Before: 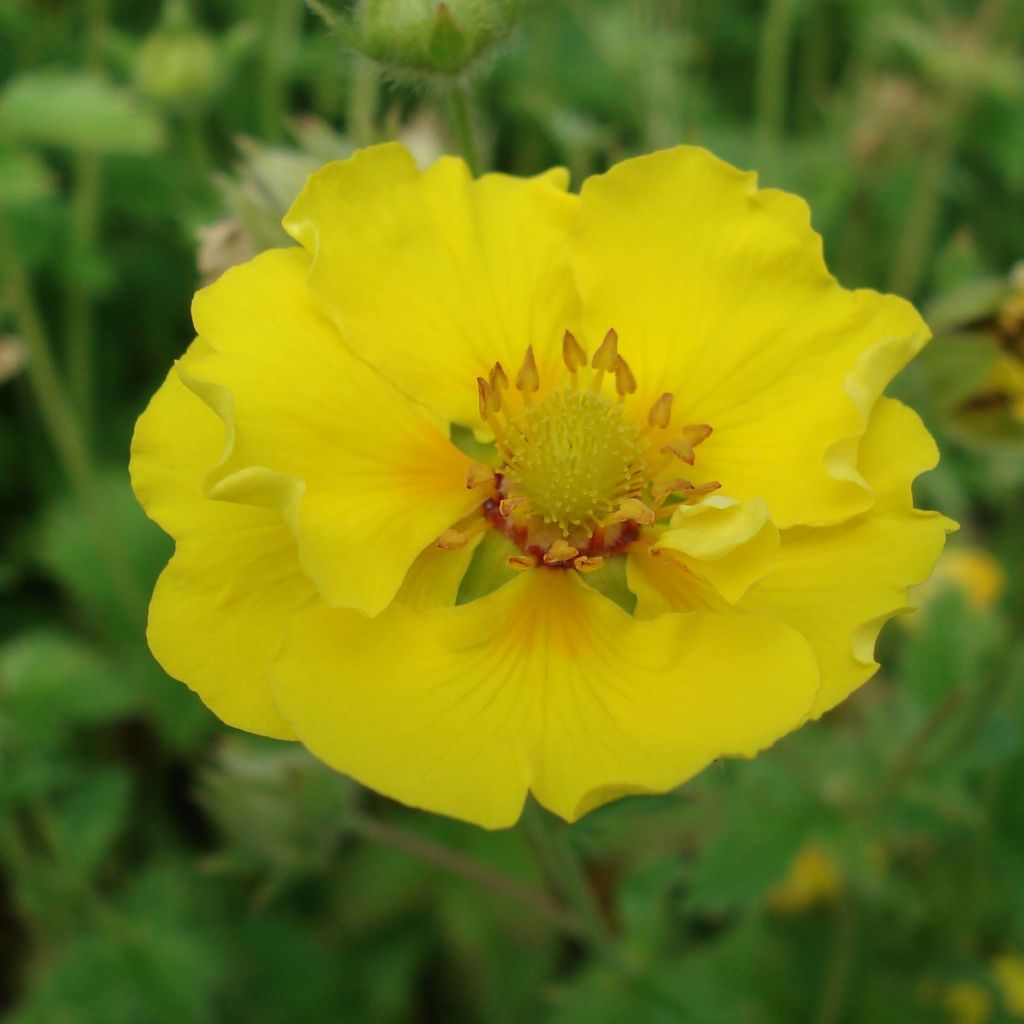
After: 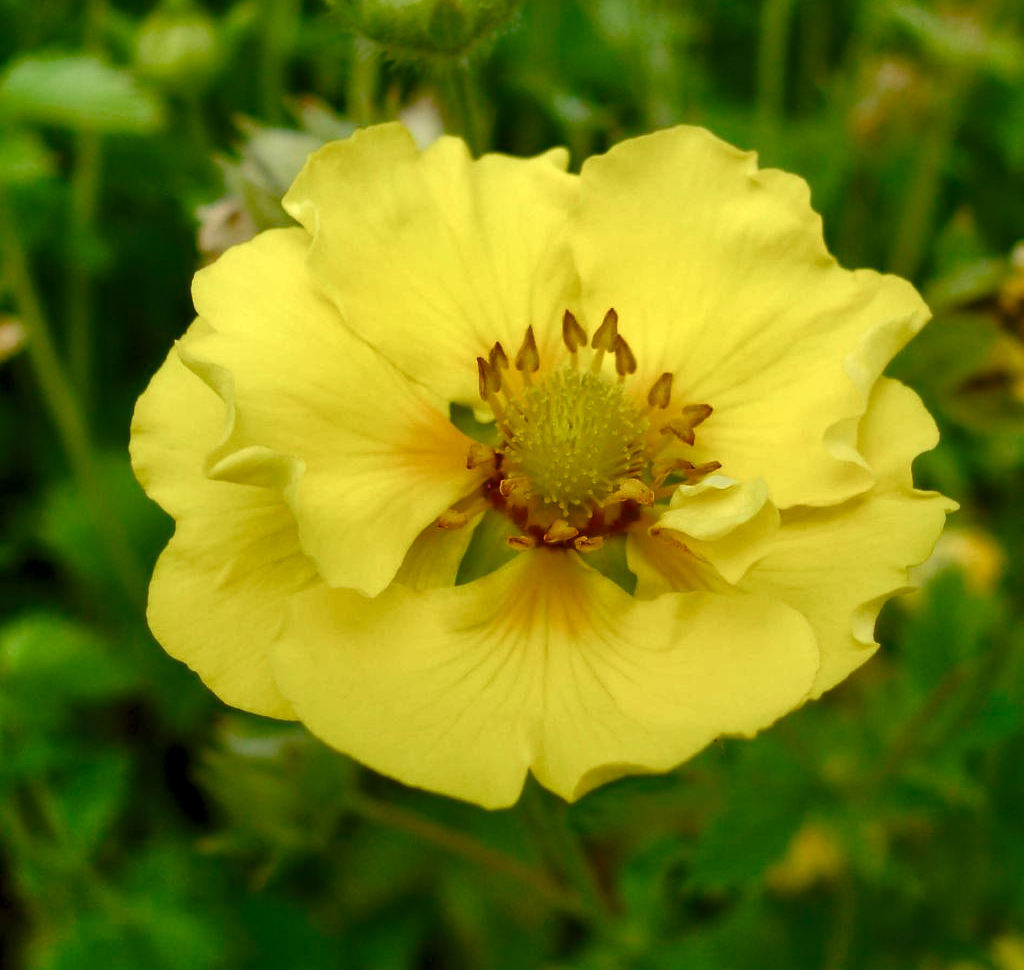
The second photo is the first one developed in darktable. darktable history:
exposure: exposure 0.078 EV, compensate highlight preservation false
color balance rgb: power › hue 60.42°, highlights gain › luminance 5.659%, highlights gain › chroma 1.309%, highlights gain › hue 88.83°, global offset › luminance -0.486%, perceptual saturation grading › global saturation 14.336%, perceptual saturation grading › highlights -30.08%, perceptual saturation grading › shadows 51.813%, global vibrance 6.803%, saturation formula JzAzBz (2021)
shadows and highlights: low approximation 0.01, soften with gaussian
crop and rotate: top 2.036%, bottom 3.182%
